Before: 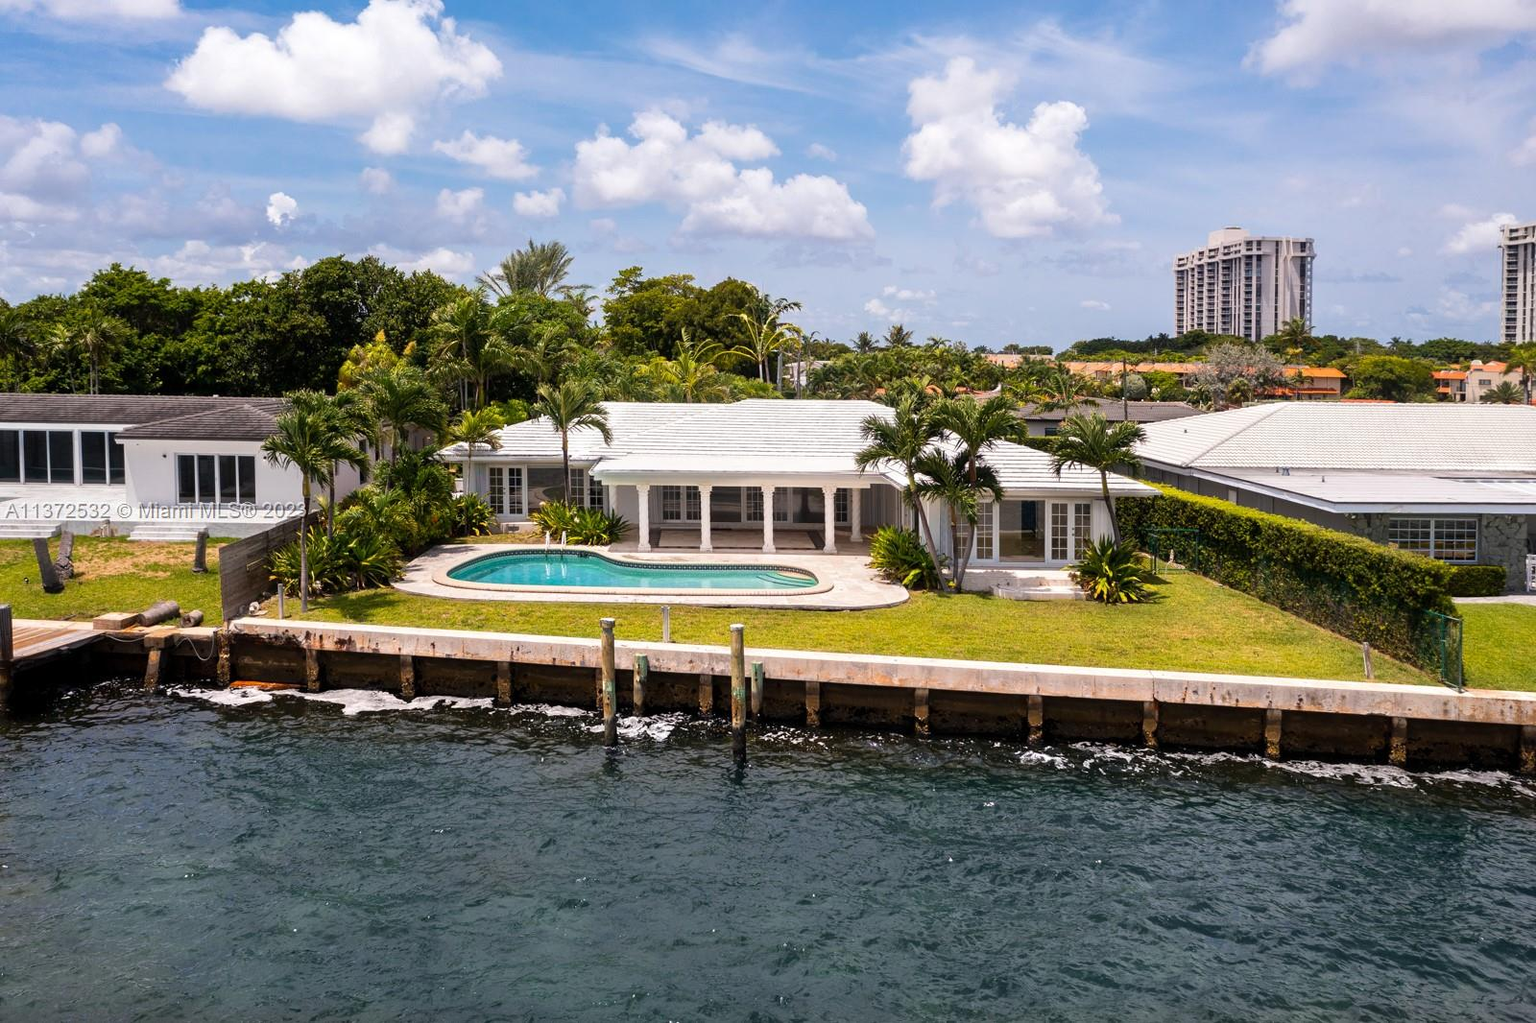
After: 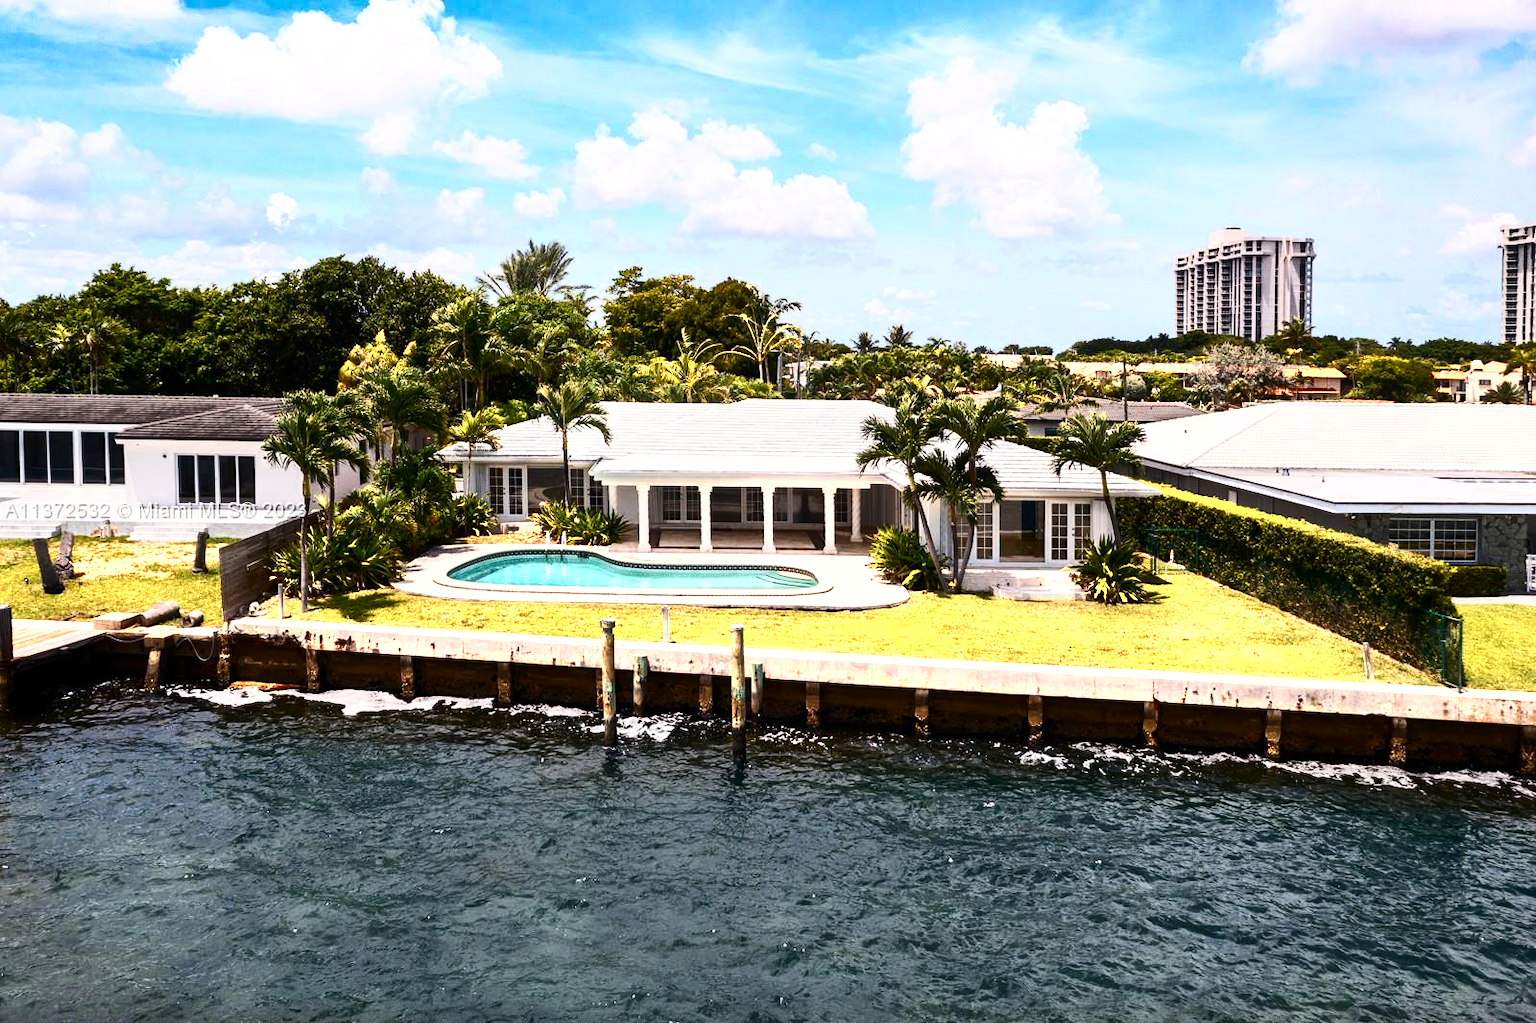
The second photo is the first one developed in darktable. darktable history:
shadows and highlights: soften with gaussian
contrast brightness saturation: contrast 0.404, brightness 0.112, saturation 0.206
color zones: curves: ch0 [(0.018, 0.548) (0.197, 0.654) (0.425, 0.447) (0.605, 0.658) (0.732, 0.579)]; ch1 [(0.105, 0.531) (0.224, 0.531) (0.386, 0.39) (0.618, 0.456) (0.732, 0.456) (0.956, 0.421)]; ch2 [(0.039, 0.583) (0.215, 0.465) (0.399, 0.544) (0.465, 0.548) (0.614, 0.447) (0.724, 0.43) (0.882, 0.623) (0.956, 0.632)]
